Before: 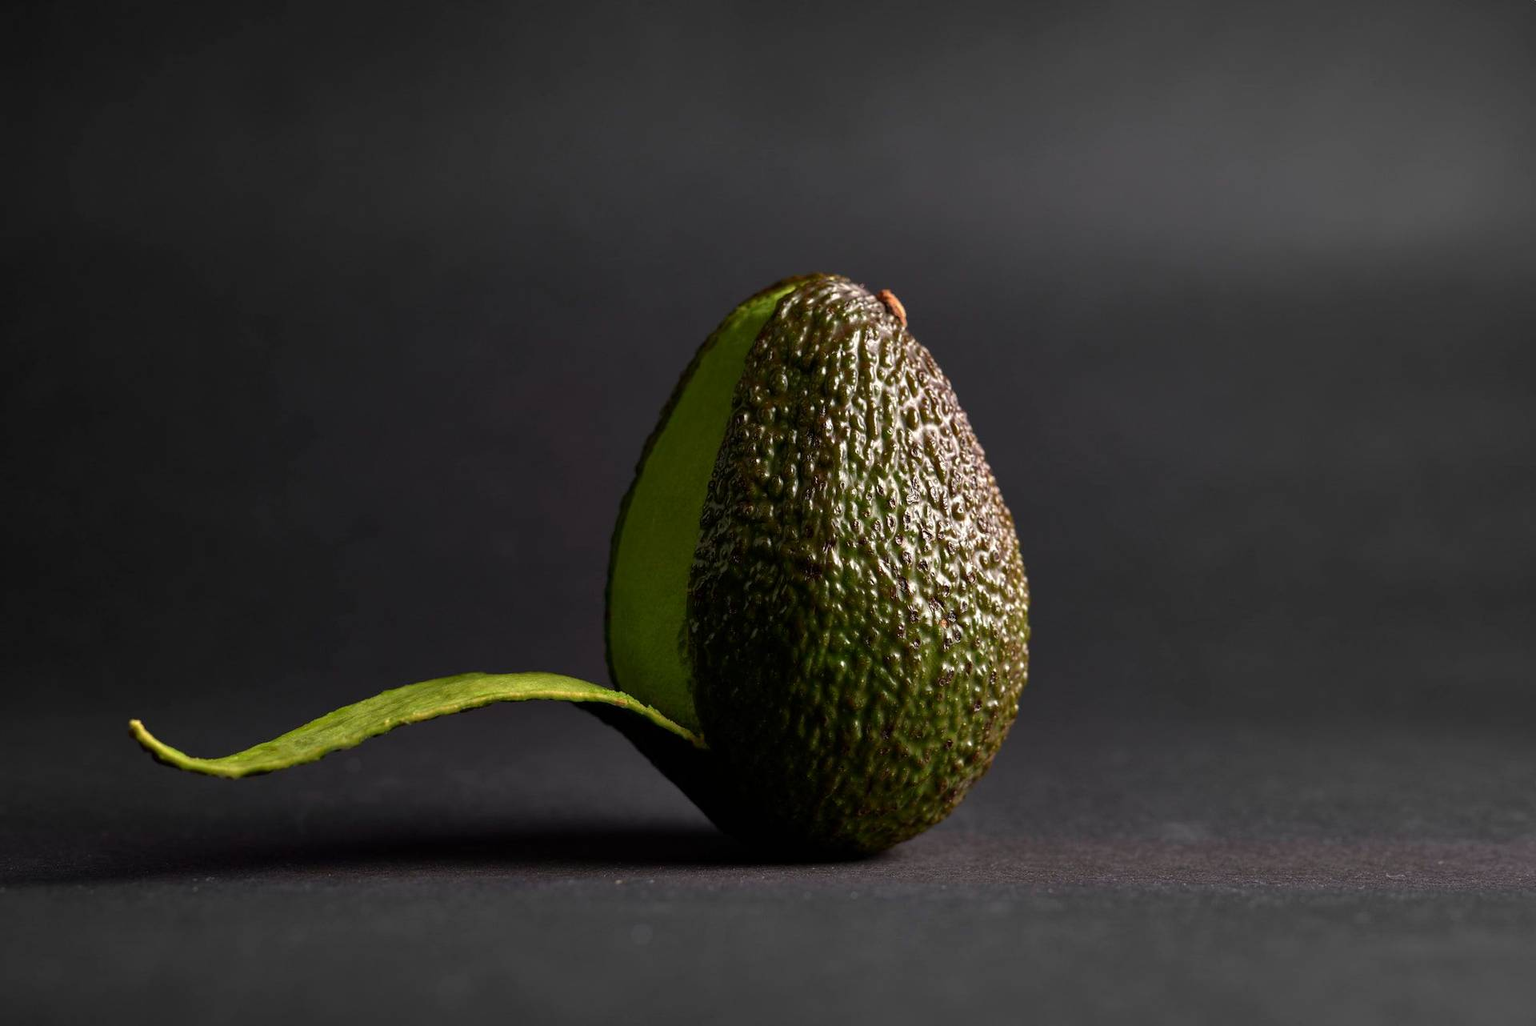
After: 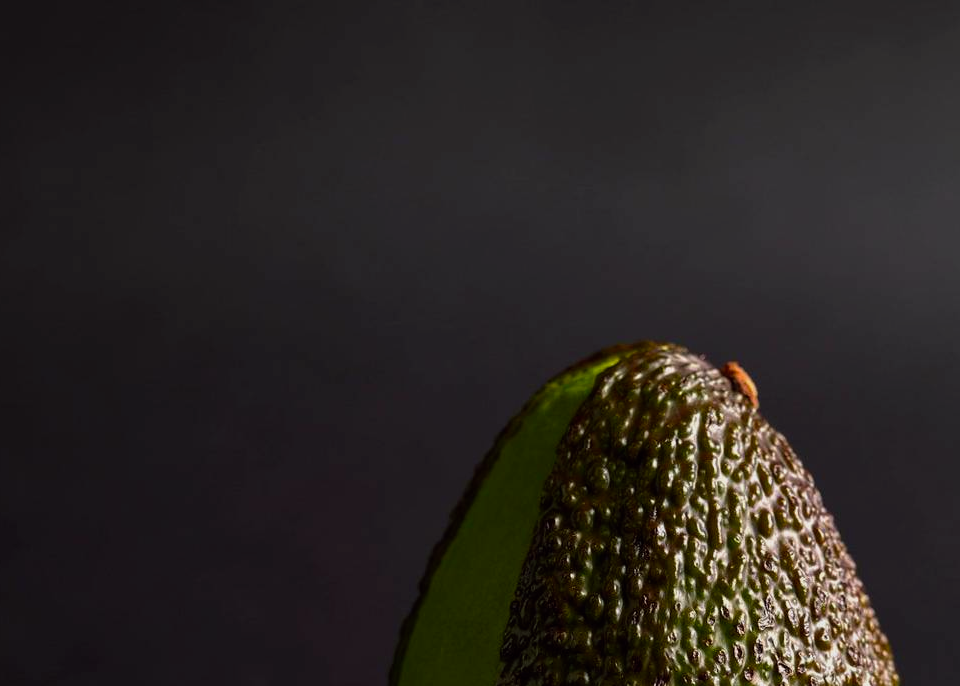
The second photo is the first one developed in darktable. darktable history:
crop: left 19.556%, right 30.401%, bottom 46.458%
exposure: exposure -0.492 EV, compensate highlight preservation false
color balance: lift [1, 1.001, 0.999, 1.001], gamma [1, 1.004, 1.007, 0.993], gain [1, 0.991, 0.987, 1.013], contrast 10%, output saturation 120%
